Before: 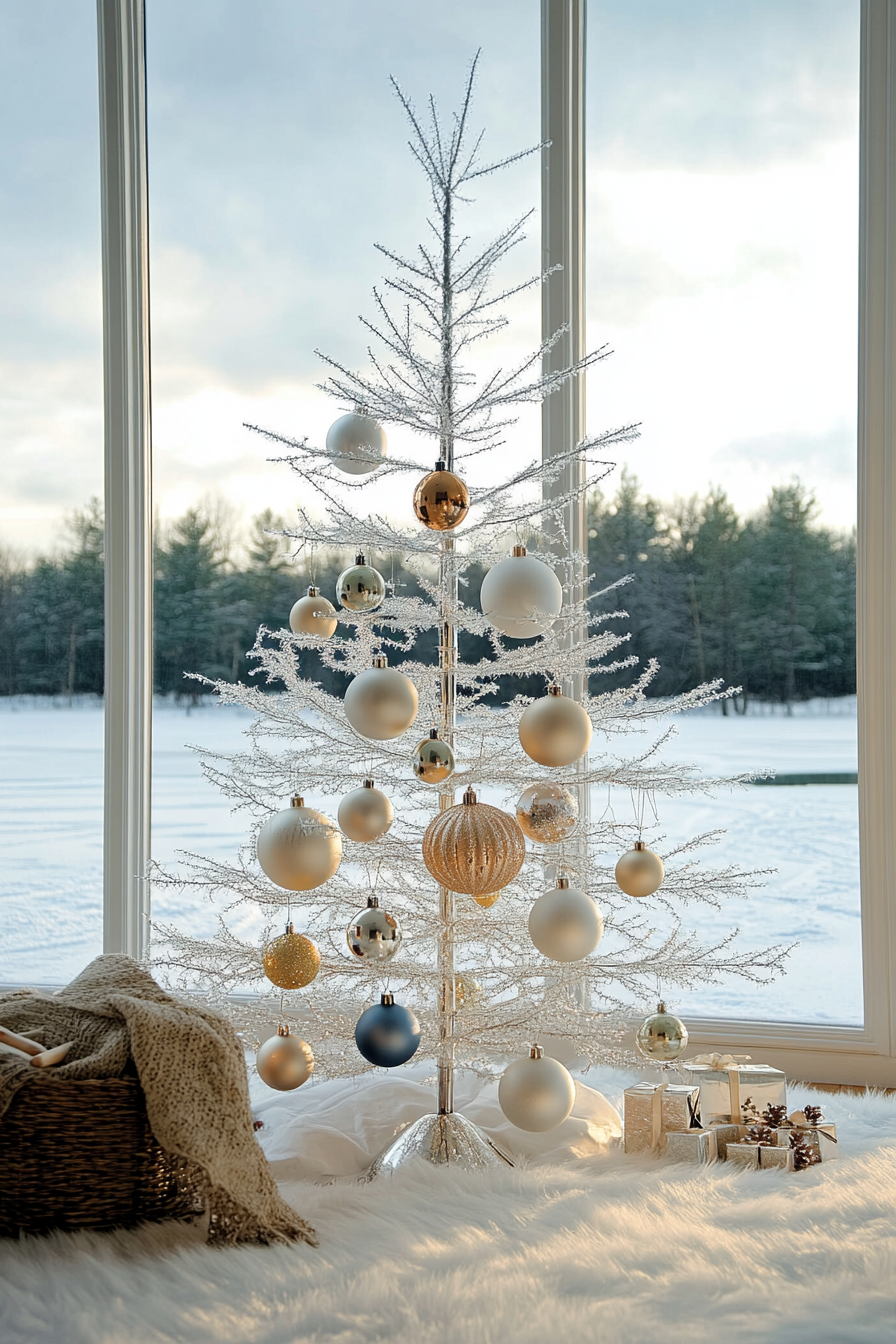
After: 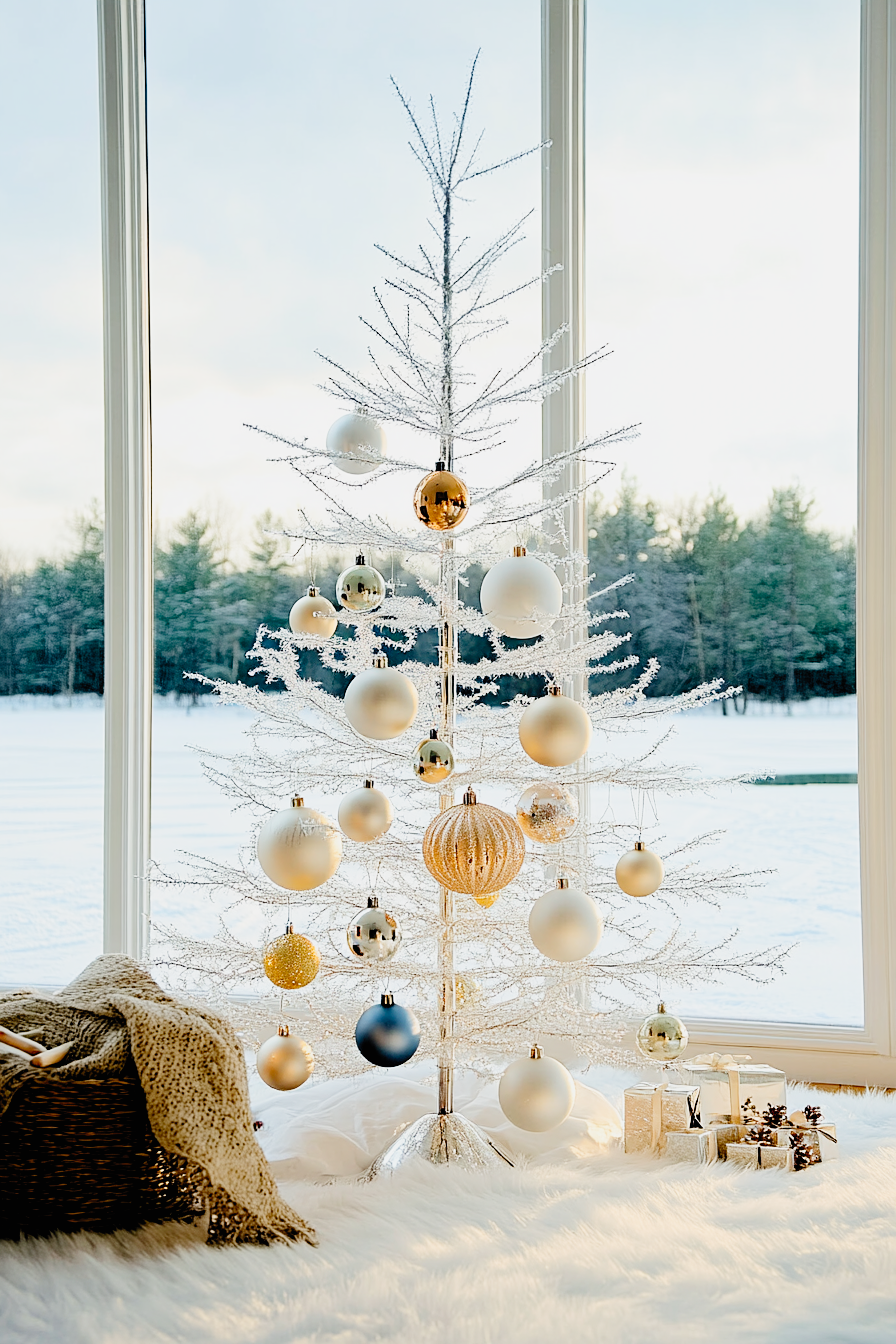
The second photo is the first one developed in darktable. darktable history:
contrast brightness saturation: contrast 0.198, brightness 0.169, saturation 0.229
filmic rgb: black relative exposure -4.64 EV, white relative exposure 4.76 EV, hardness 2.36, latitude 36.57%, contrast 1.045, highlights saturation mix 1.48%, shadows ↔ highlights balance 1.29%, preserve chrominance no, color science v3 (2019), use custom middle-gray values true, iterations of high-quality reconstruction 10
sharpen: amount 0.216
exposure: black level correction 0, exposure 0.499 EV, compensate highlight preservation false
